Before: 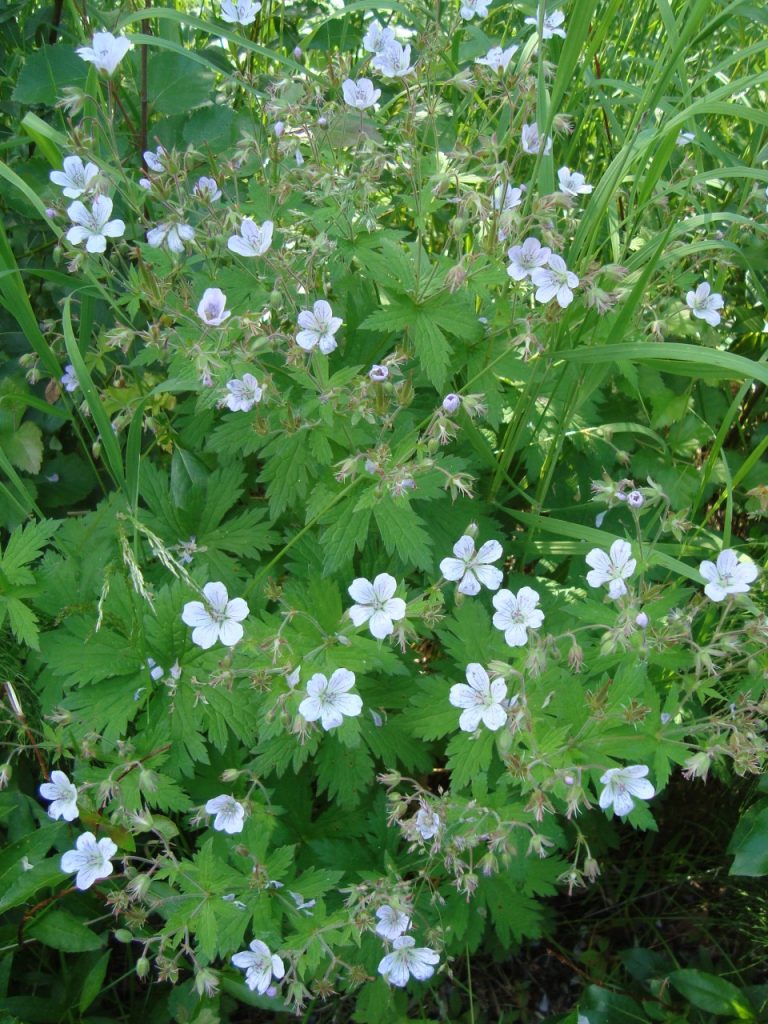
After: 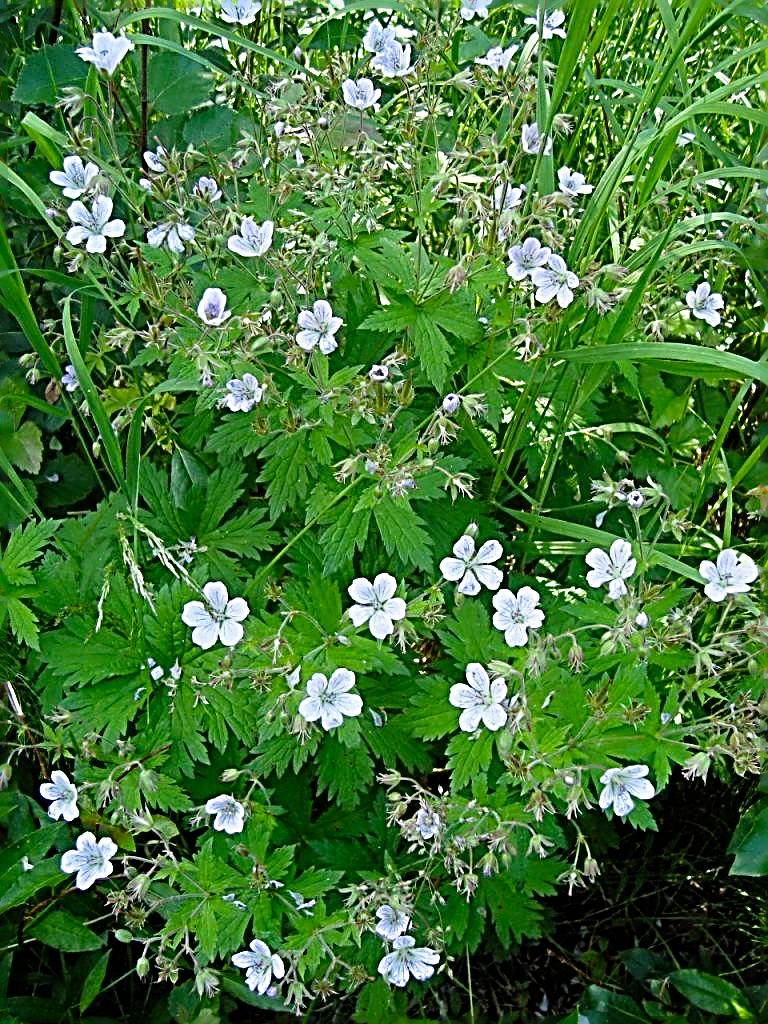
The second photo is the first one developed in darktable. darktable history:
sharpen: radius 3.158, amount 1.731
filmic rgb: black relative exposure -12 EV, white relative exposure 2.8 EV, threshold 3 EV, target black luminance 0%, hardness 8.06, latitude 70.41%, contrast 1.14, highlights saturation mix 10%, shadows ↔ highlights balance -0.388%, color science v4 (2020), iterations of high-quality reconstruction 10, contrast in shadows soft, contrast in highlights soft, enable highlight reconstruction true
